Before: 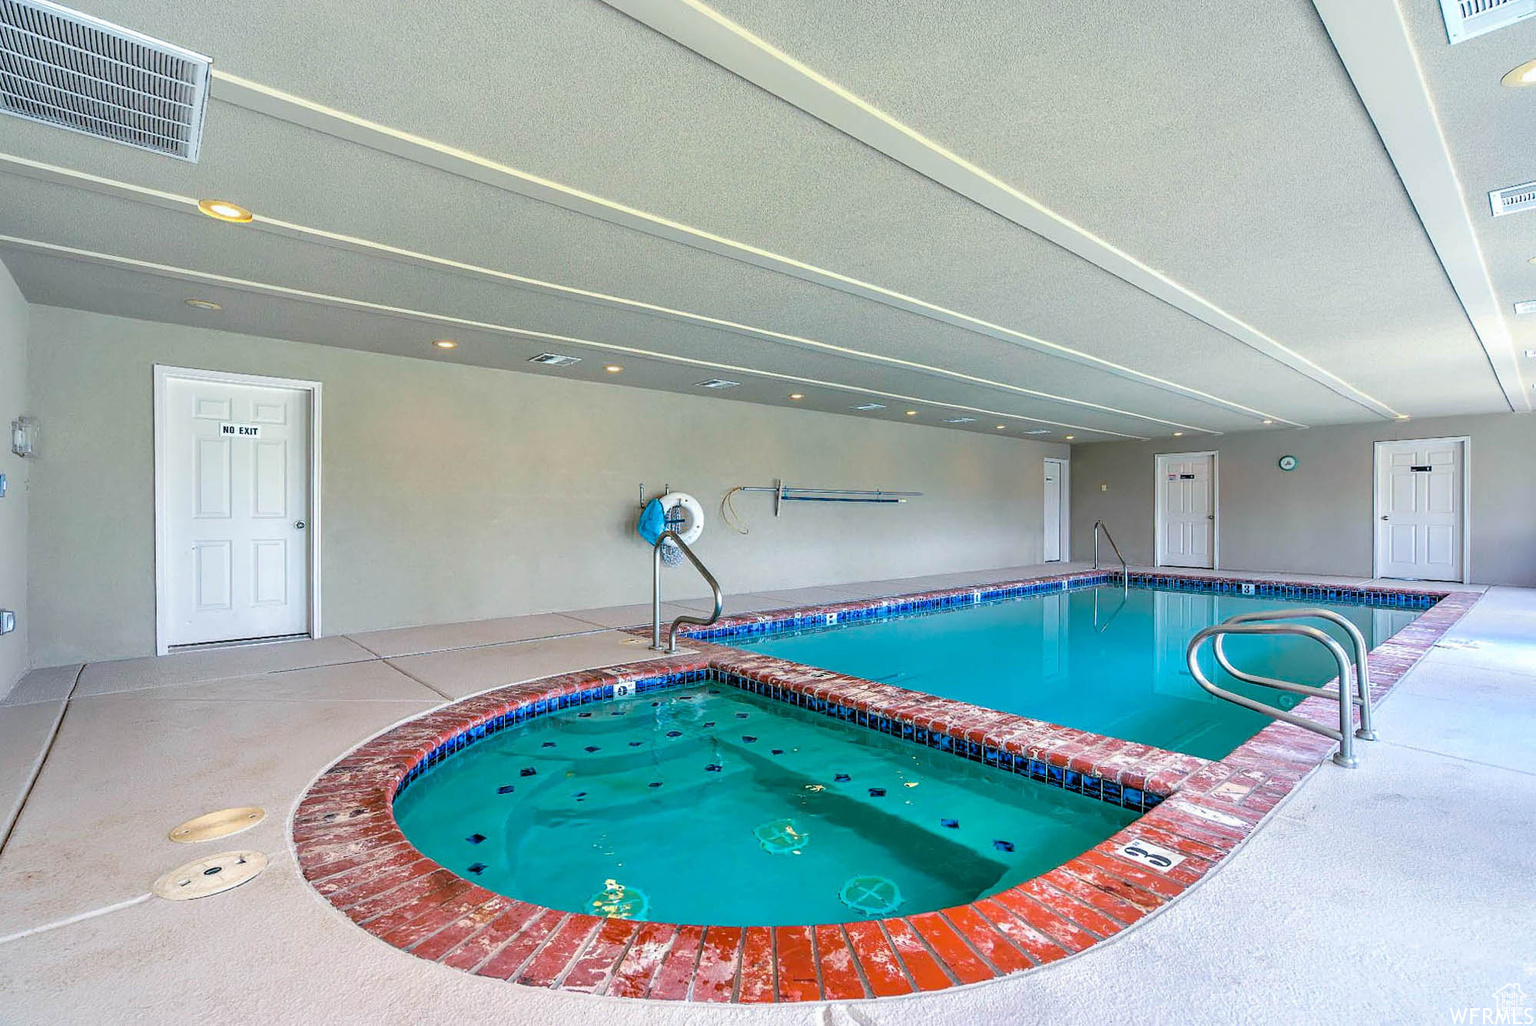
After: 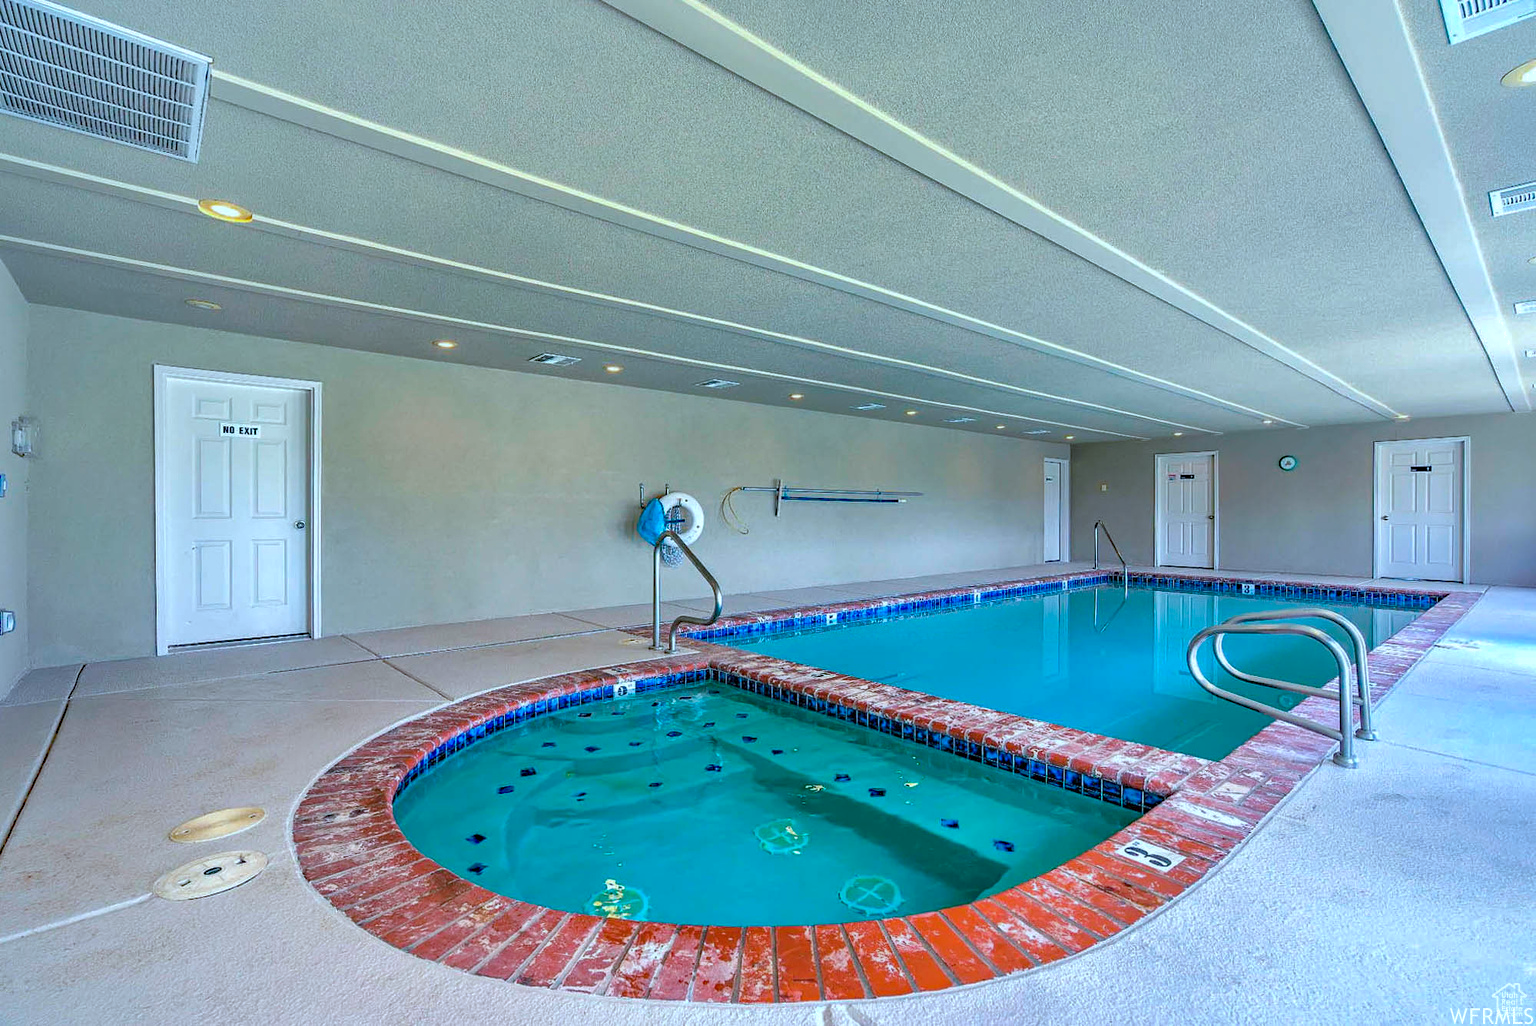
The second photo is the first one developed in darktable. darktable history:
shadows and highlights: on, module defaults
haze removal: compatibility mode true, adaptive false
color calibration: illuminant F (fluorescent), F source F9 (Cool White Deluxe 4150 K) – high CRI, x 0.374, y 0.373, temperature 4154.48 K
